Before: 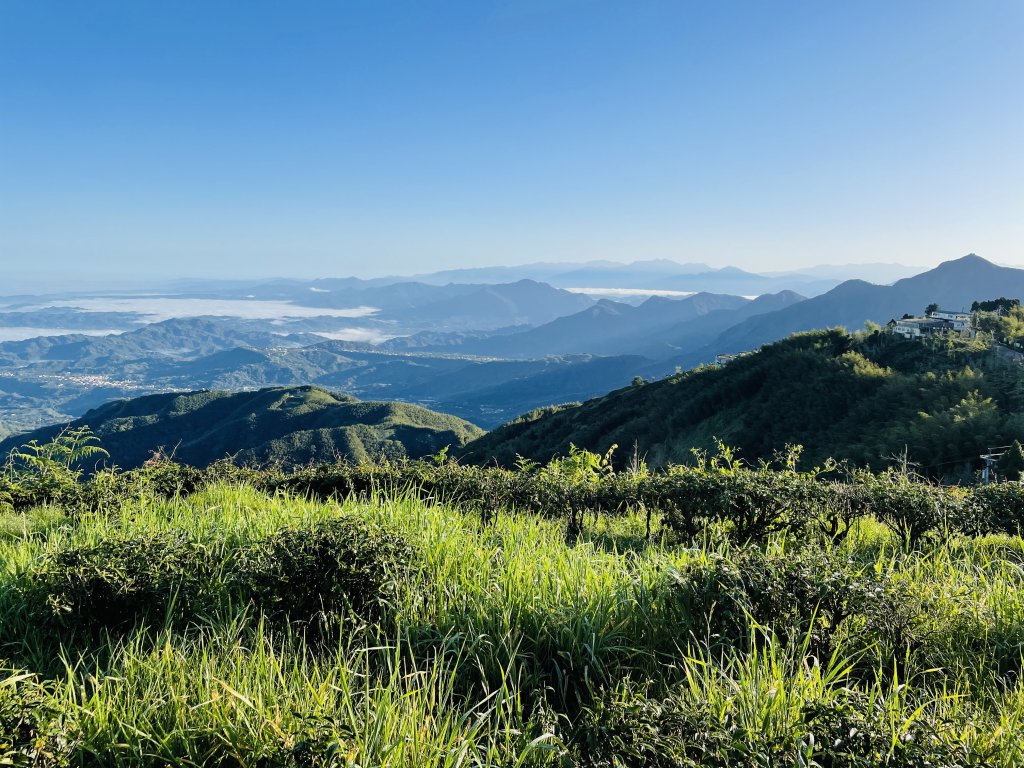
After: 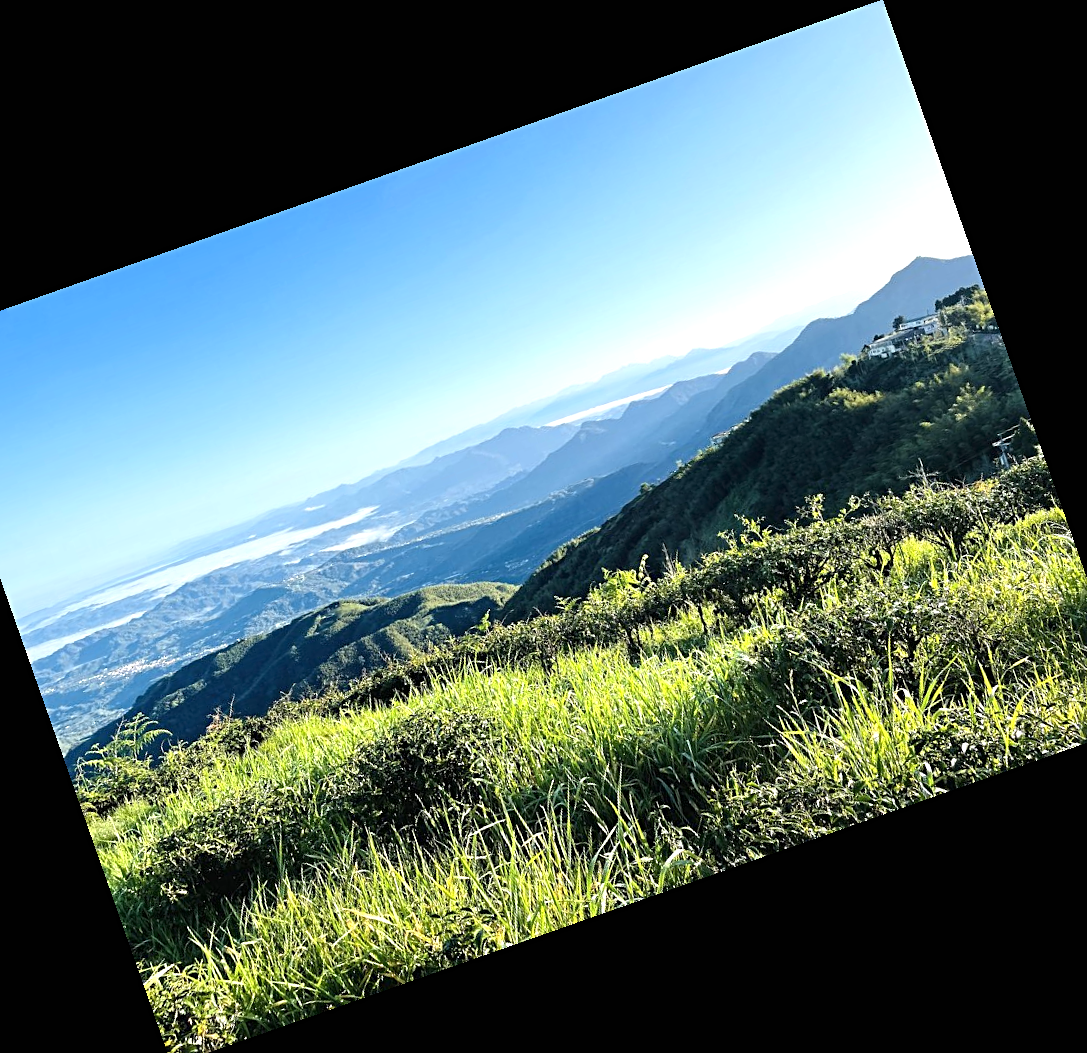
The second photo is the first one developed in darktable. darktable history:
crop and rotate: angle 19.43°, left 6.812%, right 4.125%, bottom 1.087%
sharpen: radius 2.529, amount 0.323
exposure: black level correction 0, exposure 0.7 EV, compensate exposure bias true, compensate highlight preservation false
